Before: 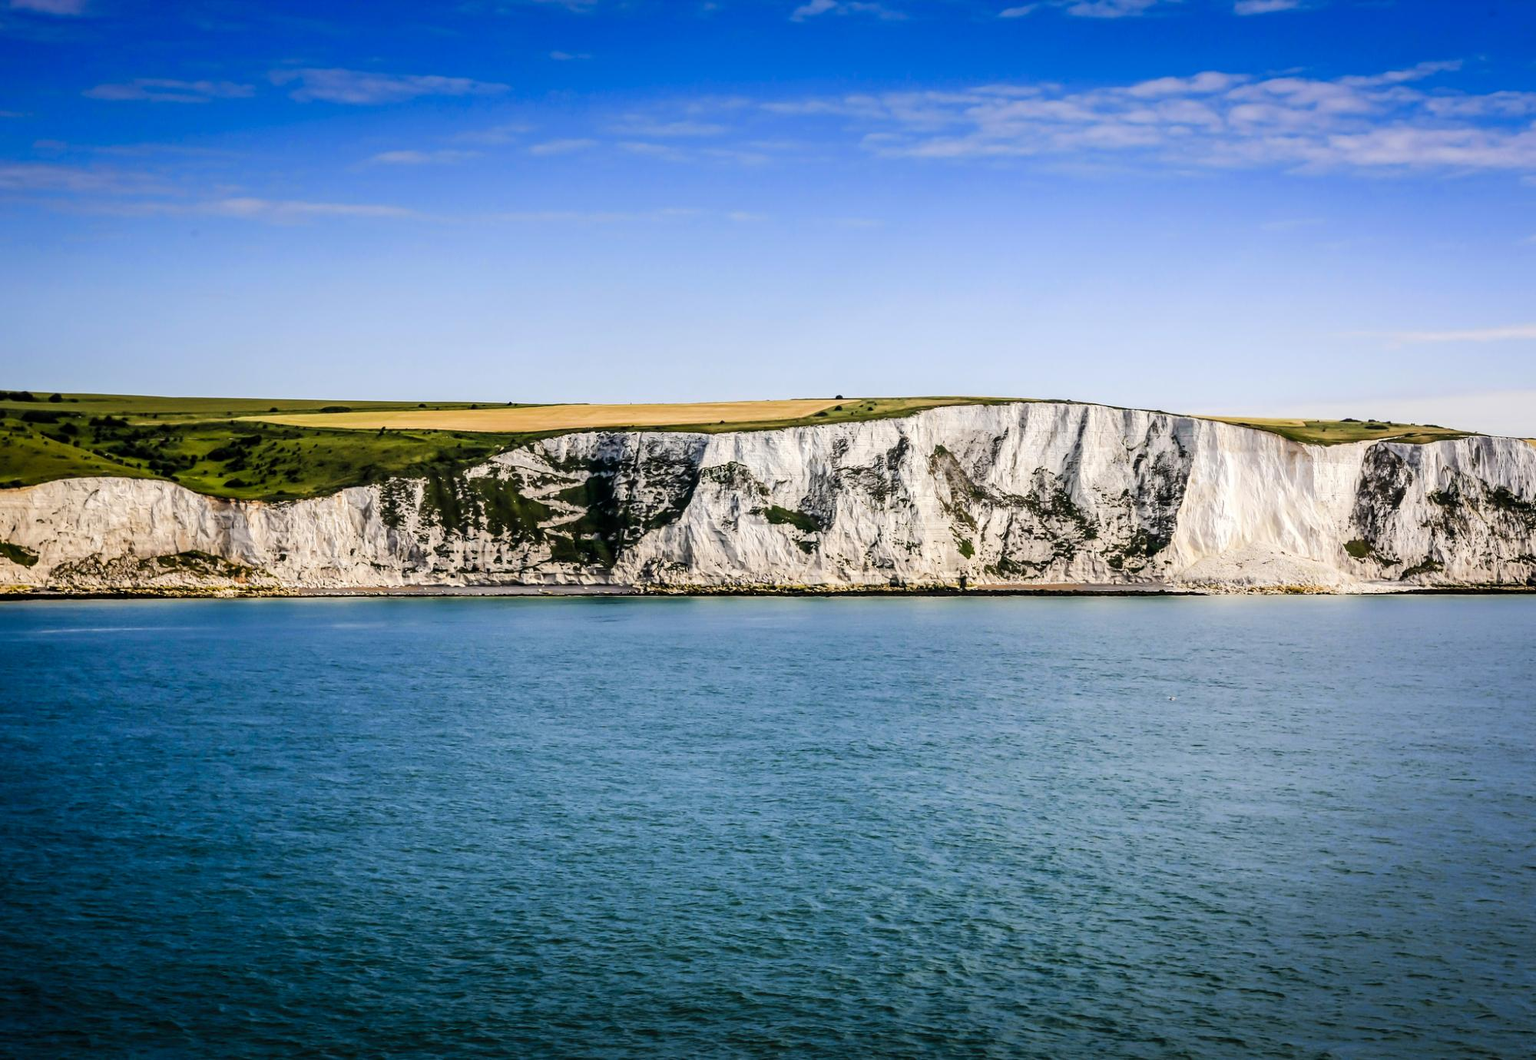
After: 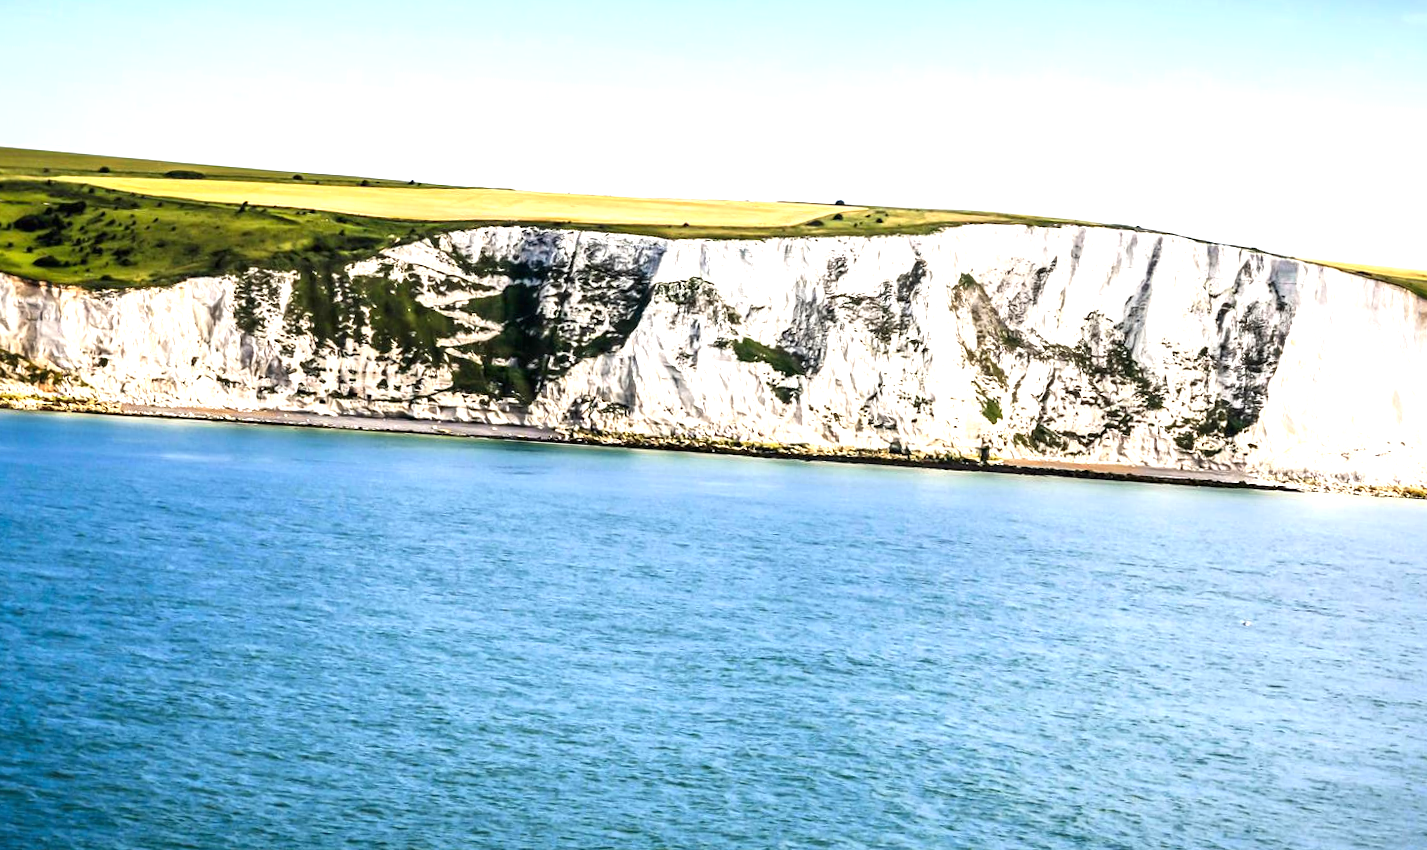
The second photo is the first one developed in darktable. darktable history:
exposure: black level correction 0, exposure 1.106 EV, compensate highlight preservation false
crop and rotate: angle -3.84°, left 9.759%, top 20.748%, right 12.109%, bottom 11.785%
